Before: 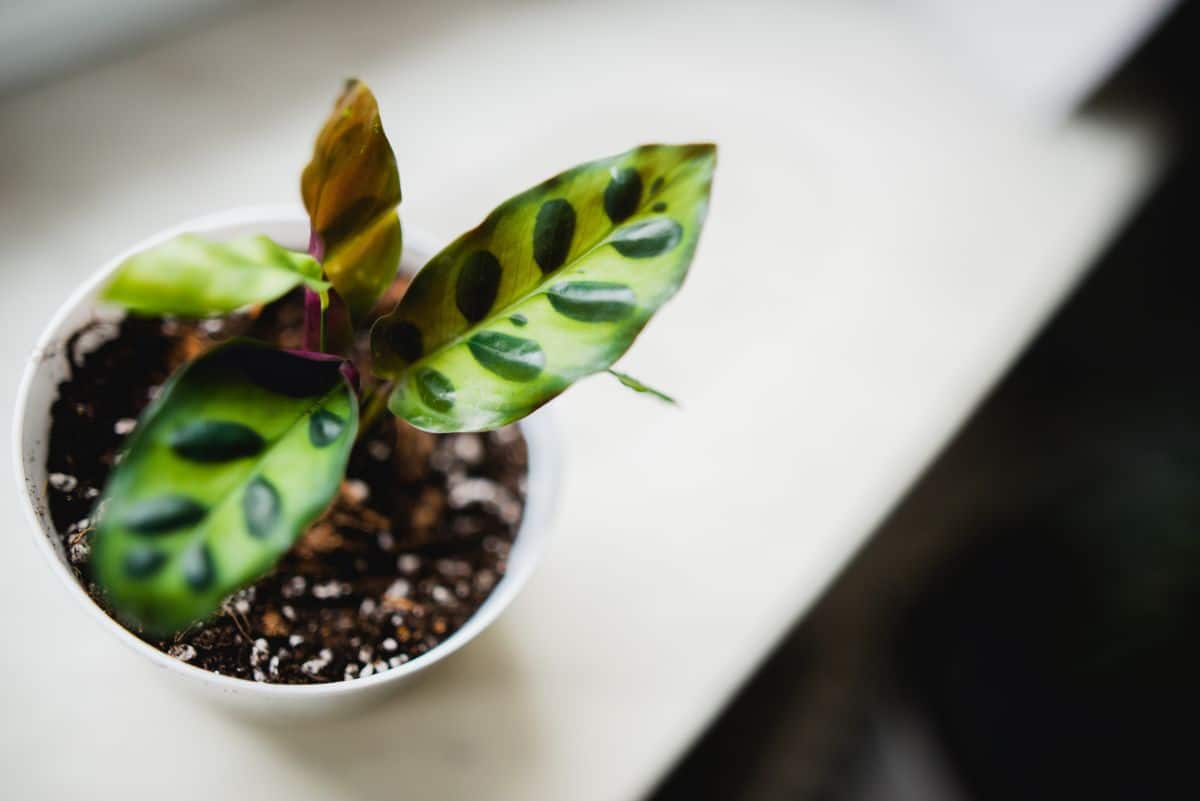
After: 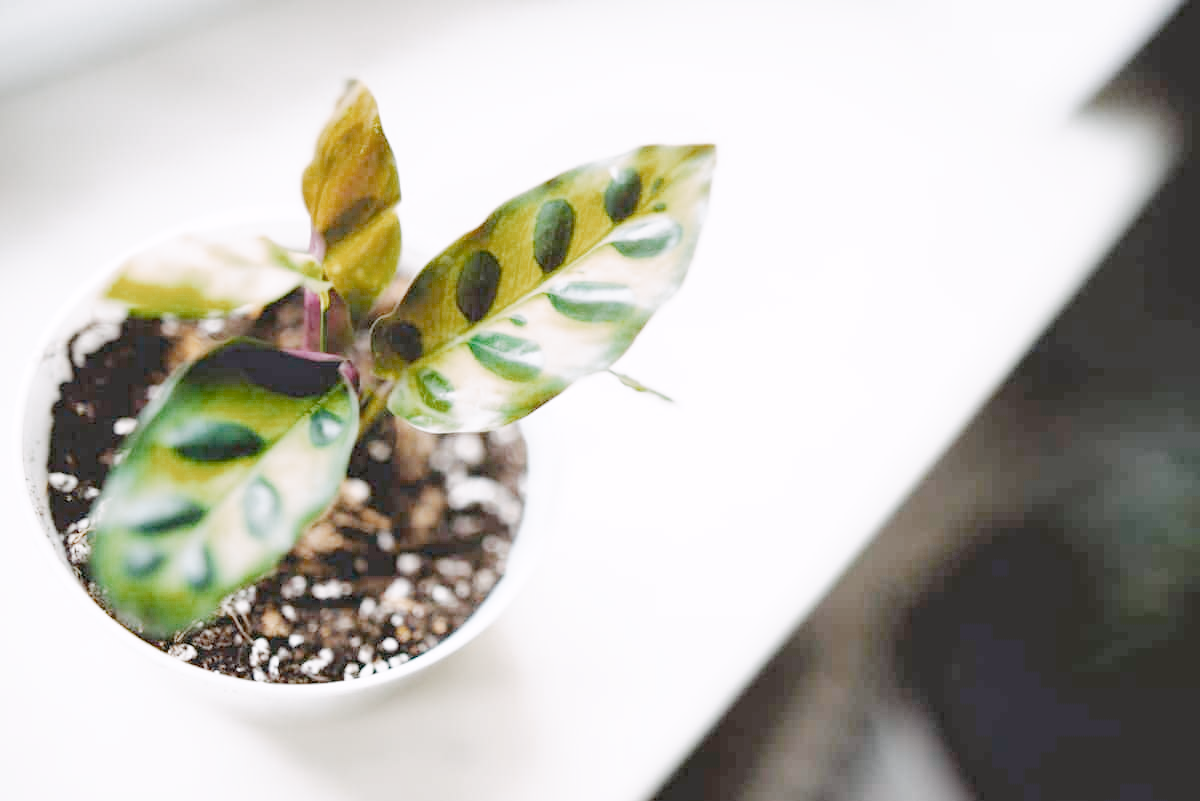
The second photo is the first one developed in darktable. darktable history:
tone curve: curves: ch0 [(0, 0) (0.003, 0) (0.011, 0.001) (0.025, 0.003) (0.044, 0.005) (0.069, 0.011) (0.1, 0.021) (0.136, 0.035) (0.177, 0.079) (0.224, 0.134) (0.277, 0.219) (0.335, 0.315) (0.399, 0.42) (0.468, 0.529) (0.543, 0.636) (0.623, 0.727) (0.709, 0.805) (0.801, 0.88) (0.898, 0.957) (1, 1)], preserve colors none
color look up table: target L [81.94, 84.82, 87.14, 77.42, 66.49, 44, 63.31, 66.15, 66.03, 42.1, 45.98, 47.27, 43.98, 36.08, 14.77, 200.25, 99.02, 87.35, 80.66, 69.64, 61.95, 62.15, 54.68, 38.42, 40.7, 35.26, 29.15, 3.804, 79.68, 81.27, 80.08, 65.11, 66.93, 55.97, 56.41, 63.33, 50.79, 51.6, 56.91, 44.72, 48.1, 23.33, 77.88, 76.32, 64.72, 67.86, 56.41, 51.72, 39.87], target a [2.938, 0.682, -2.029, -42.25, -43.92, -29.54, -7.922, -37.85, -20.8, -26.46, -18.97, -23.67, -27.91, -9.858, -10.95, 0, 4.341, 8.462, 3.902, 20.11, 6.733, 31.15, 51.38, 4.735, 35.09, 28.16, 16.65, 8.703, 20.14, 21.39, -2.875, 47.48, 51.75, 11.25, -12.5, 6.295, 16.86, 9.134, 44.69, 32.74, 29.25, 9.022, -38.96, -6.991, -34.93, -25.67, -4.191, -20.06, -3.585], target b [40.84, 14.31, -3.097, -14.73, -2.948, 27.63, 41.06, 25.87, 13.42, 18.07, 32.11, -2.055, 18.9, 20.5, 2.167, 0, -1.723, 13.37, 41.11, 44.06, 34.47, 19.34, 7.359, 2.574, 26.17, 18.49, 22.14, 7.33, -6.532, -18.62, -20.21, -10.78, -27.04, -1.545, -47.8, -42.25, -16.48, -31.15, -42.65, -9.498, -27.08, -26.98, -15.4, -12.92, -18.98, -29.62, -8.46, -19.57, -20.29], num patches 49
